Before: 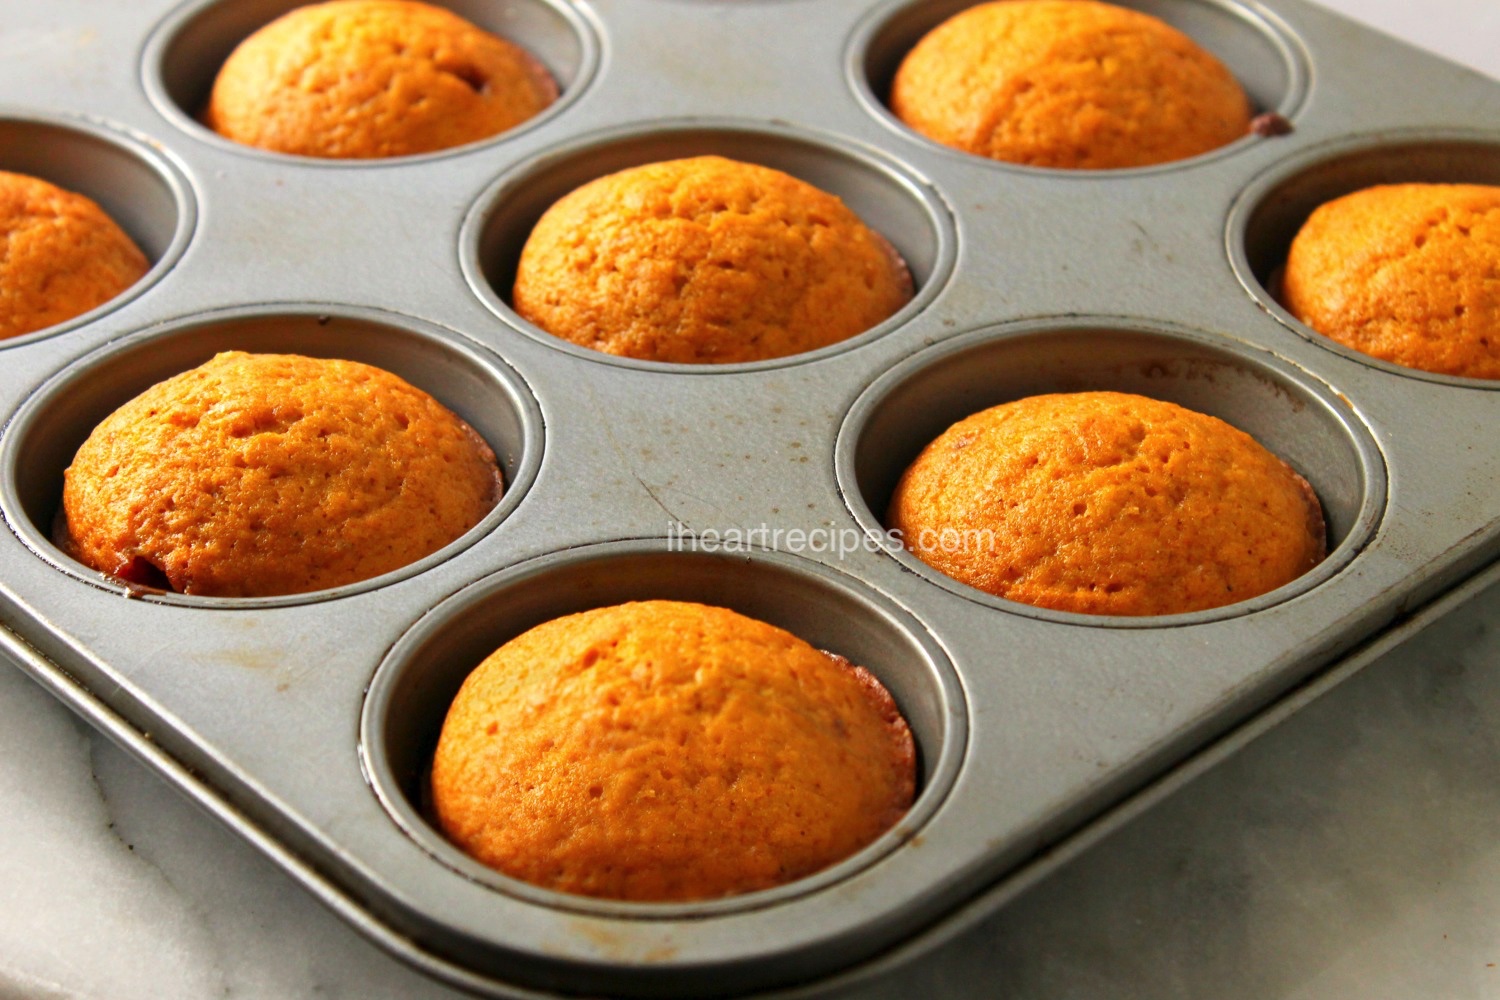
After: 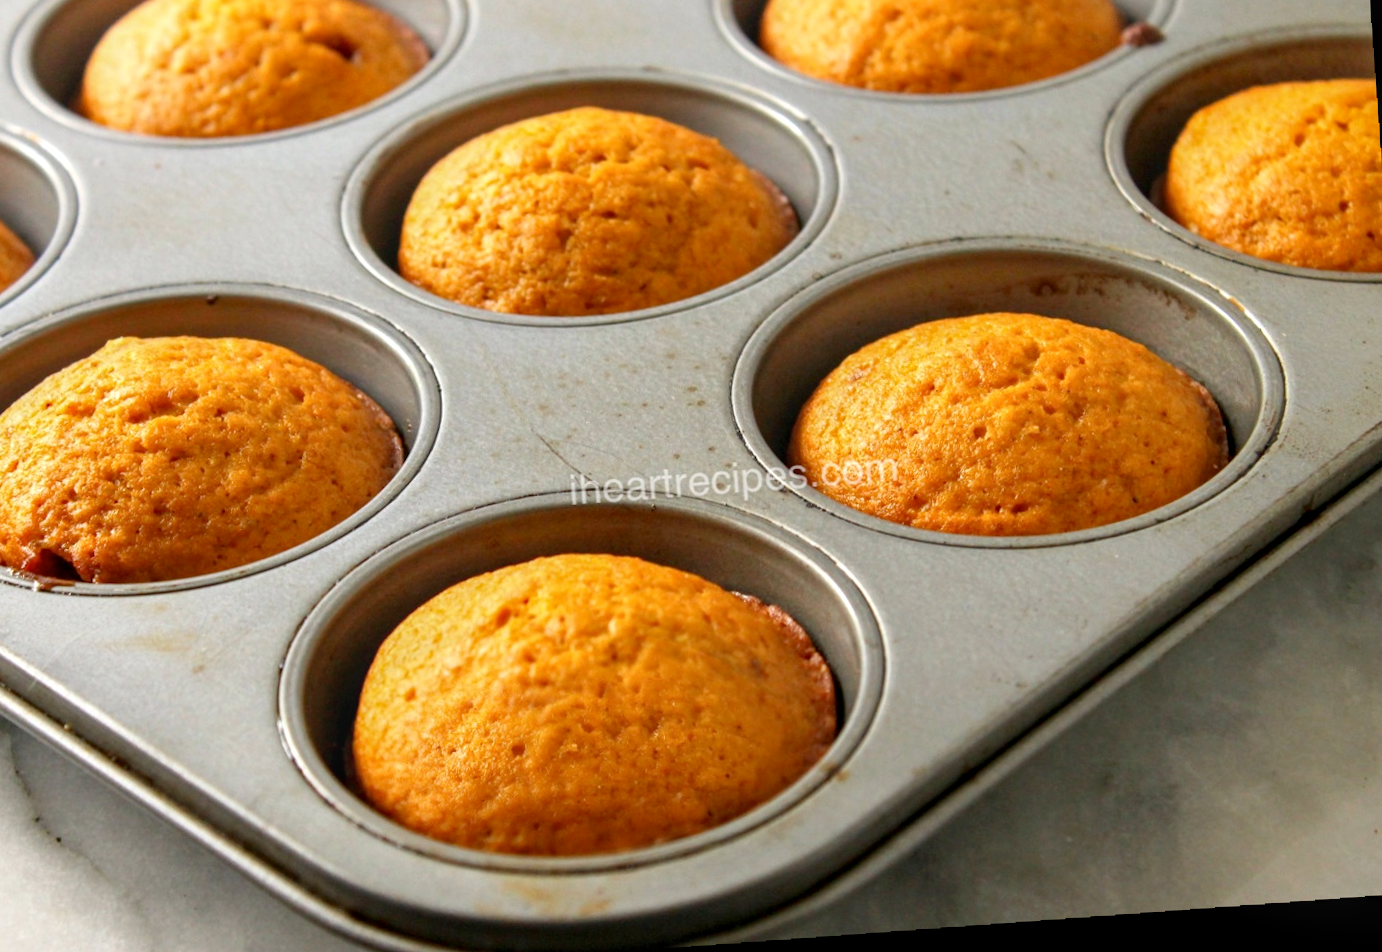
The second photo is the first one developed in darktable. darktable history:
rotate and perspective: rotation -2.29°, automatic cropping off
local contrast: on, module defaults
crop and rotate: angle 1.96°, left 5.673%, top 5.673%
